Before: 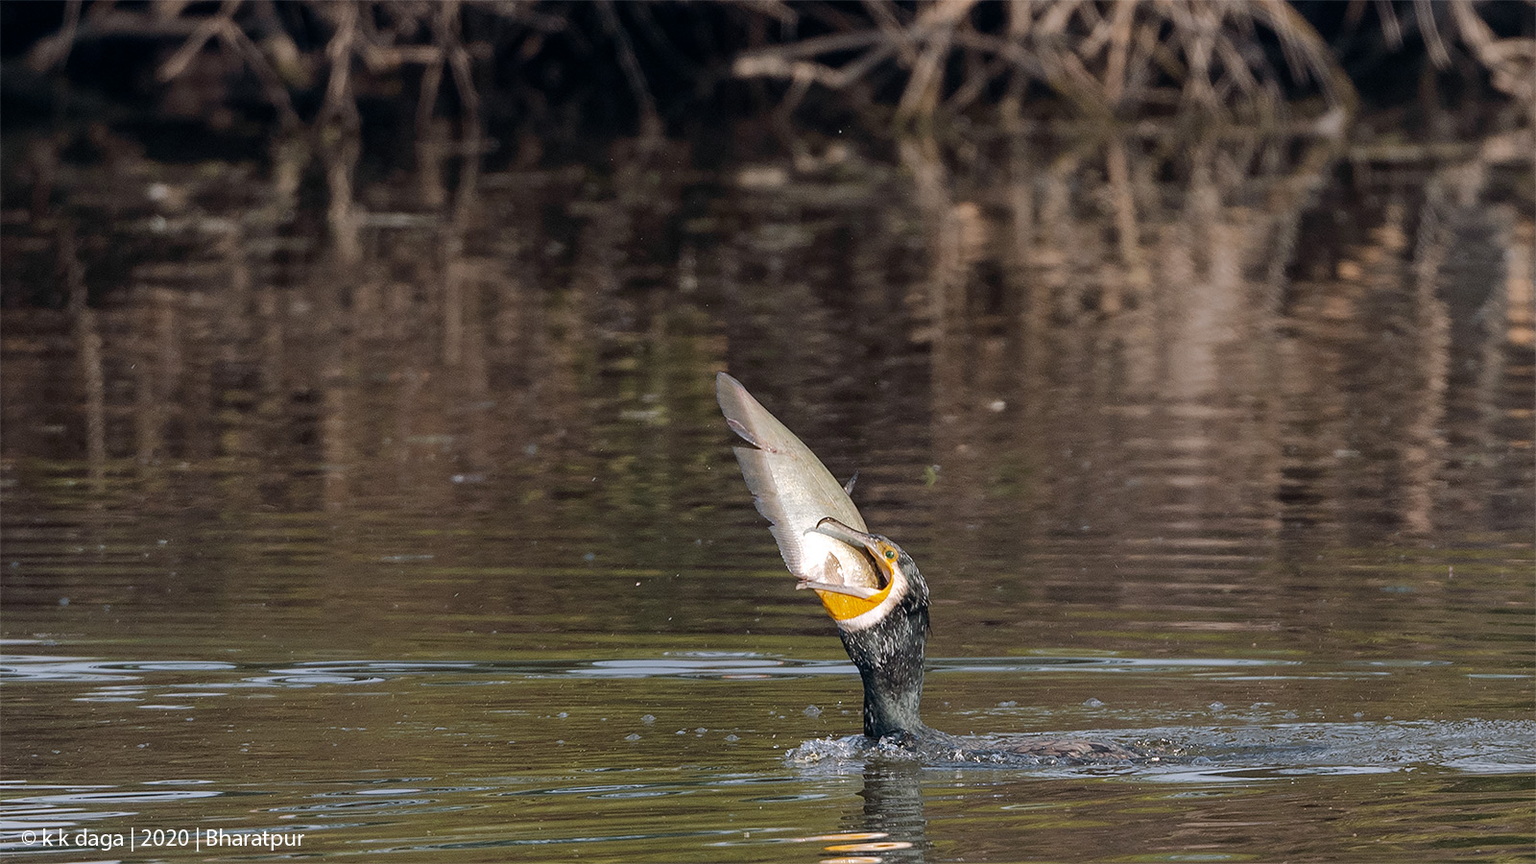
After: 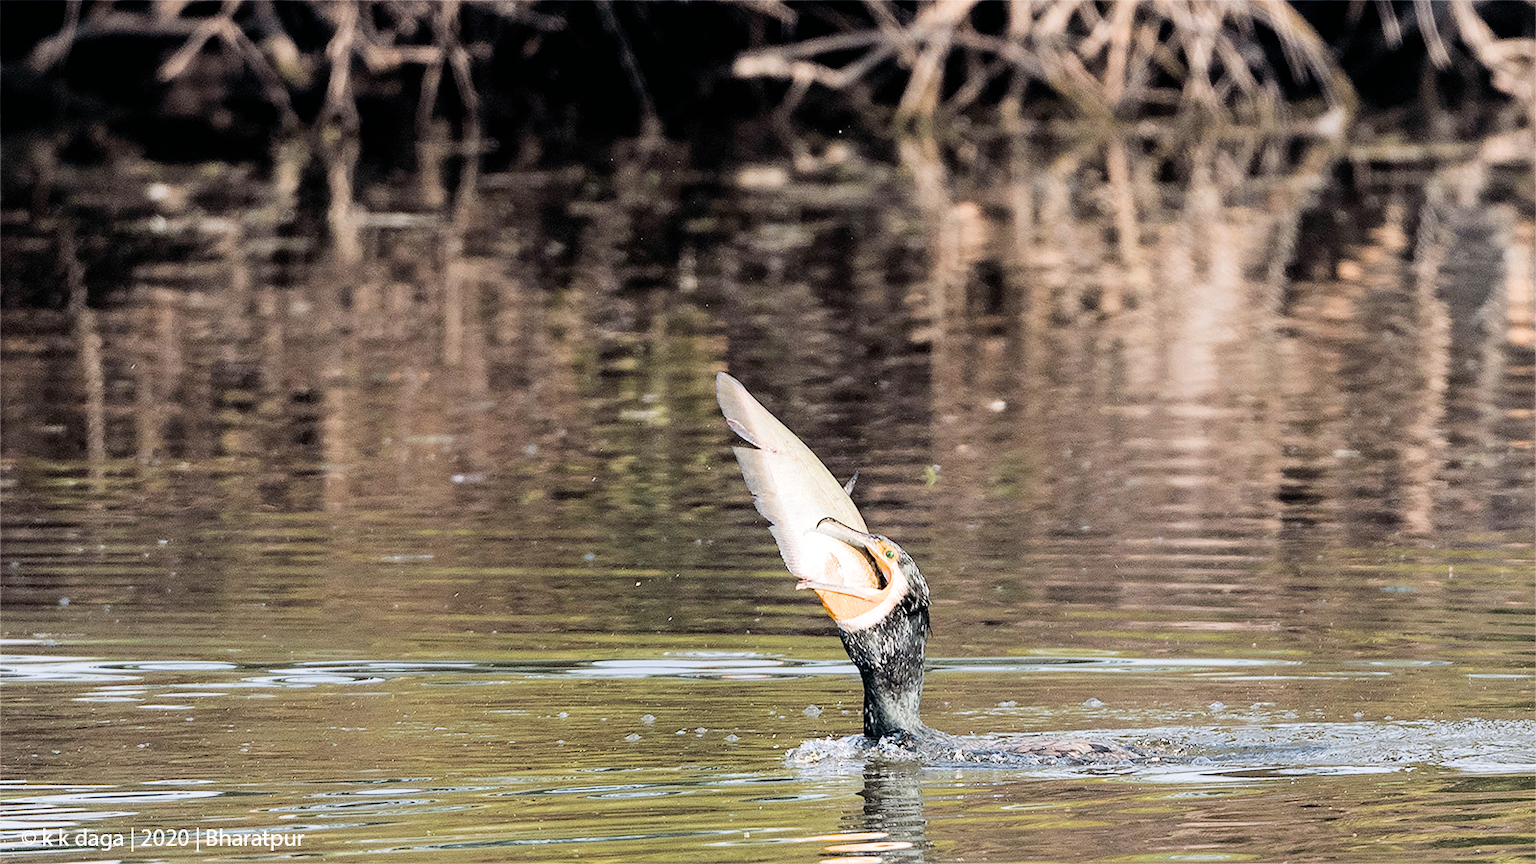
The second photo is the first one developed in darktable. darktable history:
exposure: exposure 1.488 EV, compensate highlight preservation false
filmic rgb: black relative exposure -5.07 EV, white relative exposure 3.97 EV, threshold 3.02 EV, hardness 2.89, contrast 1.301, highlights saturation mix -31.36%, enable highlight reconstruction true
